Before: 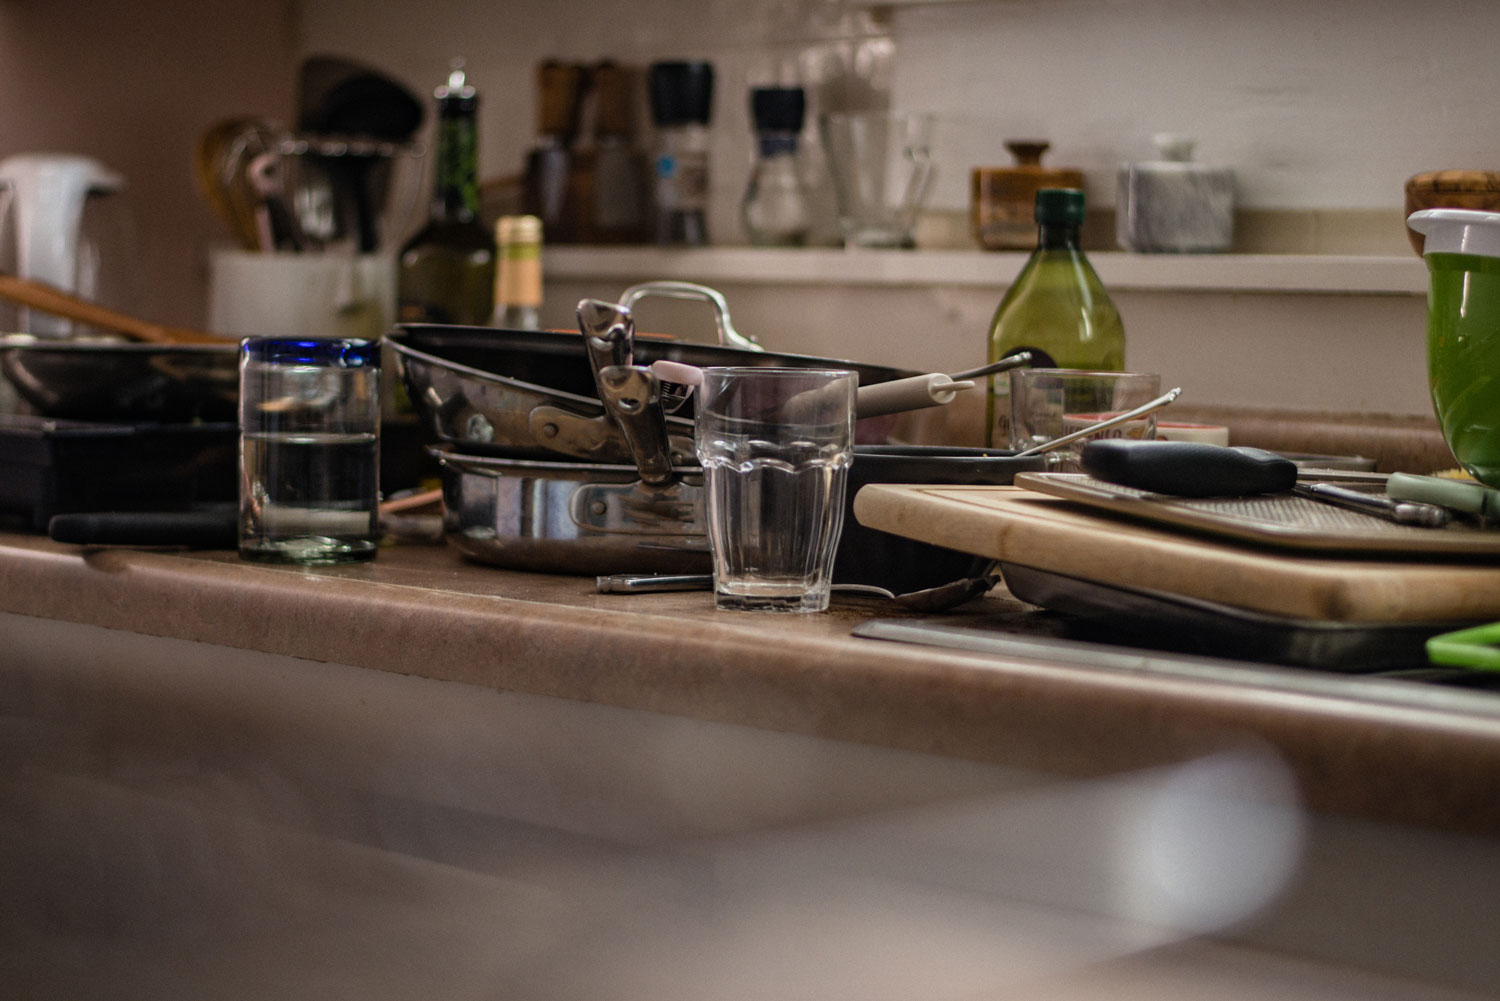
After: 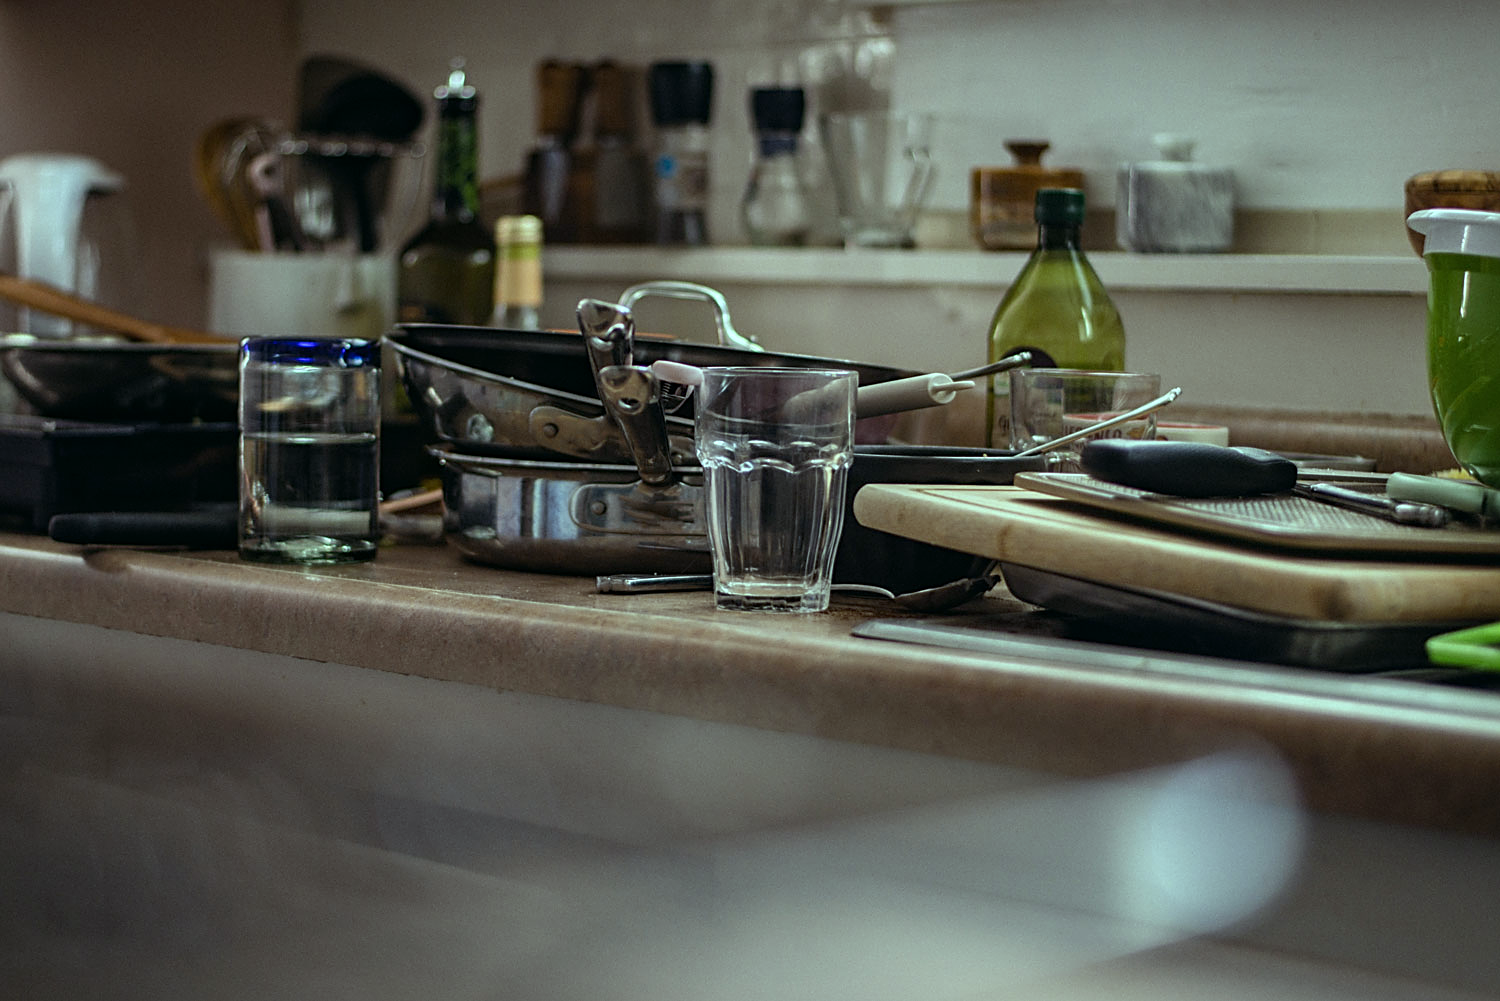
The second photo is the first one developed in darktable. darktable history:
color balance: mode lift, gamma, gain (sRGB), lift [0.997, 0.979, 1.021, 1.011], gamma [1, 1.084, 0.916, 0.998], gain [1, 0.87, 1.13, 1.101], contrast 4.55%, contrast fulcrum 38.24%, output saturation 104.09%
contrast brightness saturation: contrast 0.05
sharpen: on, module defaults
